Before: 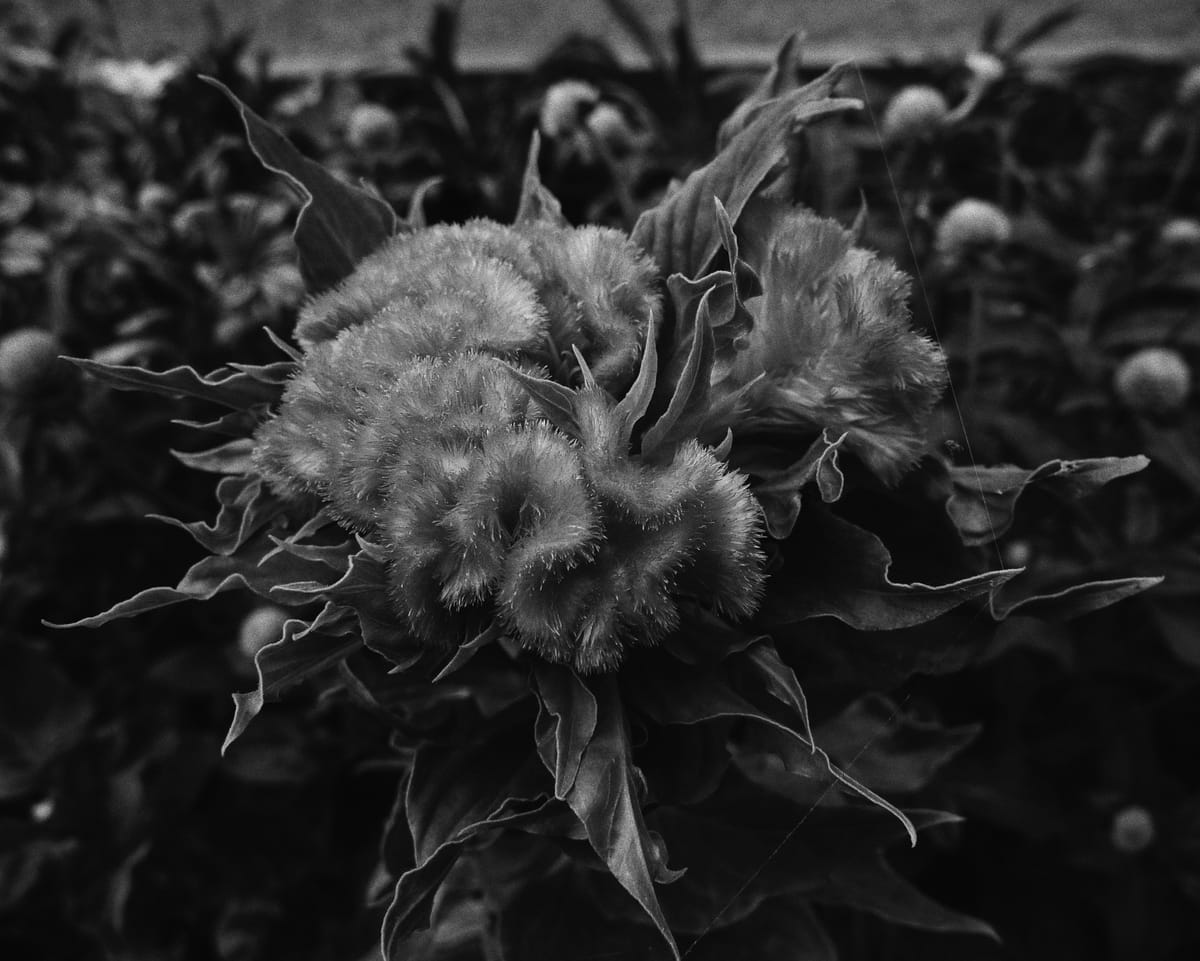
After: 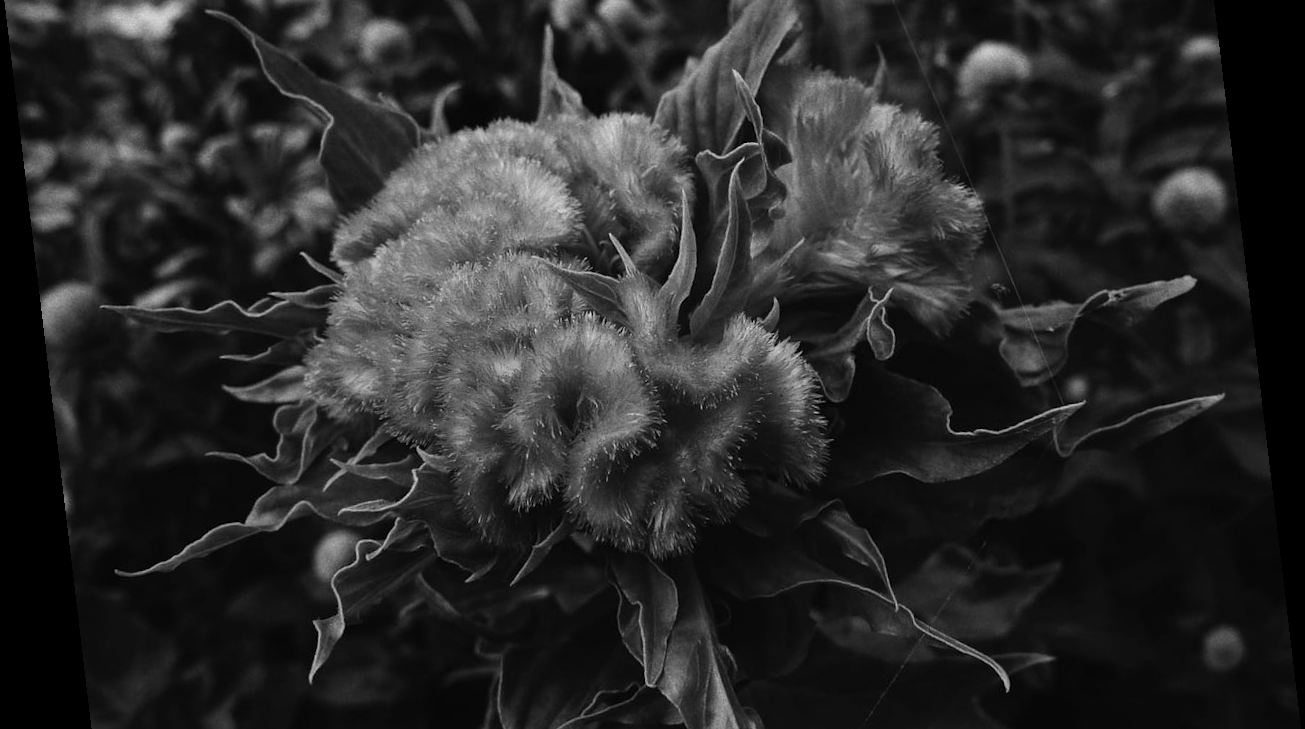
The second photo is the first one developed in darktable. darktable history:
rotate and perspective: rotation -6.83°, automatic cropping off
crop: top 16.727%, bottom 16.727%
